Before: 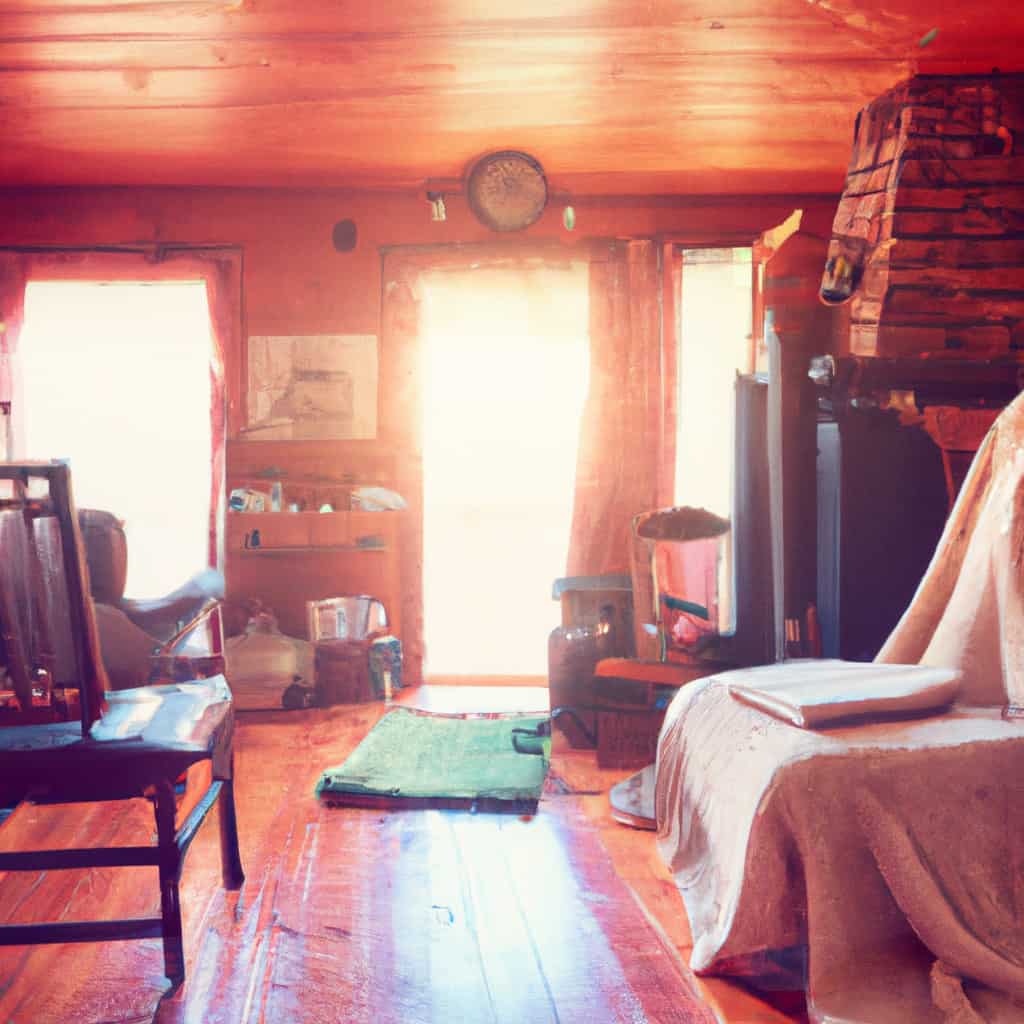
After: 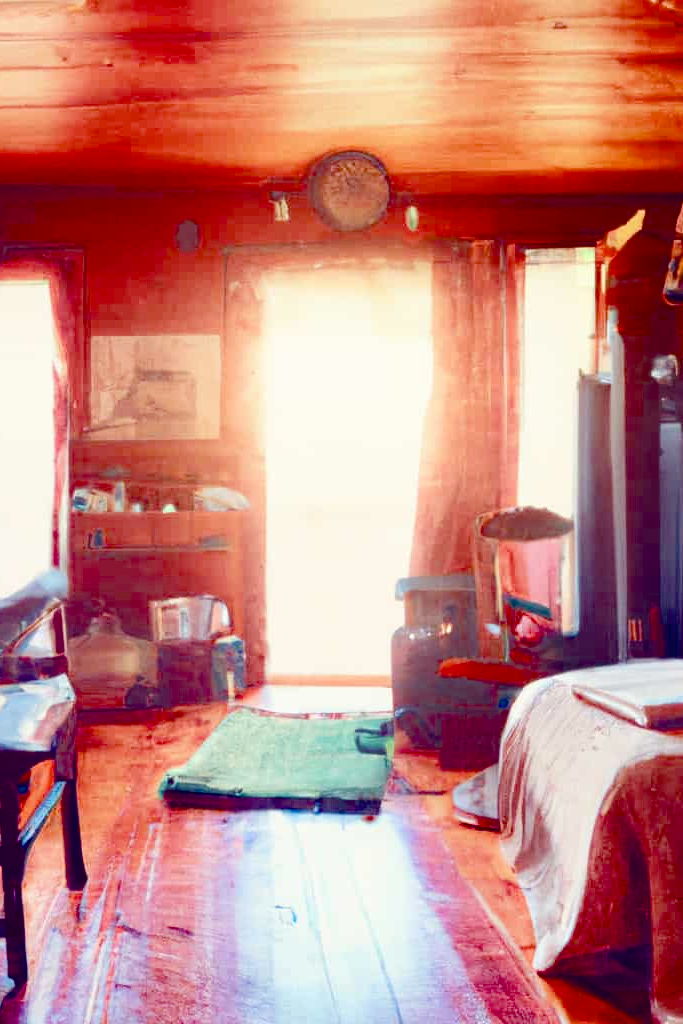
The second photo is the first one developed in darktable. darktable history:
crop: left 15.409%, right 17.841%
color balance rgb: perceptual saturation grading › global saturation 26.857%, perceptual saturation grading › highlights -28.748%, perceptual saturation grading › mid-tones 15.408%, perceptual saturation grading › shadows 33.926%, global vibrance 15.754%, saturation formula JzAzBz (2021)
